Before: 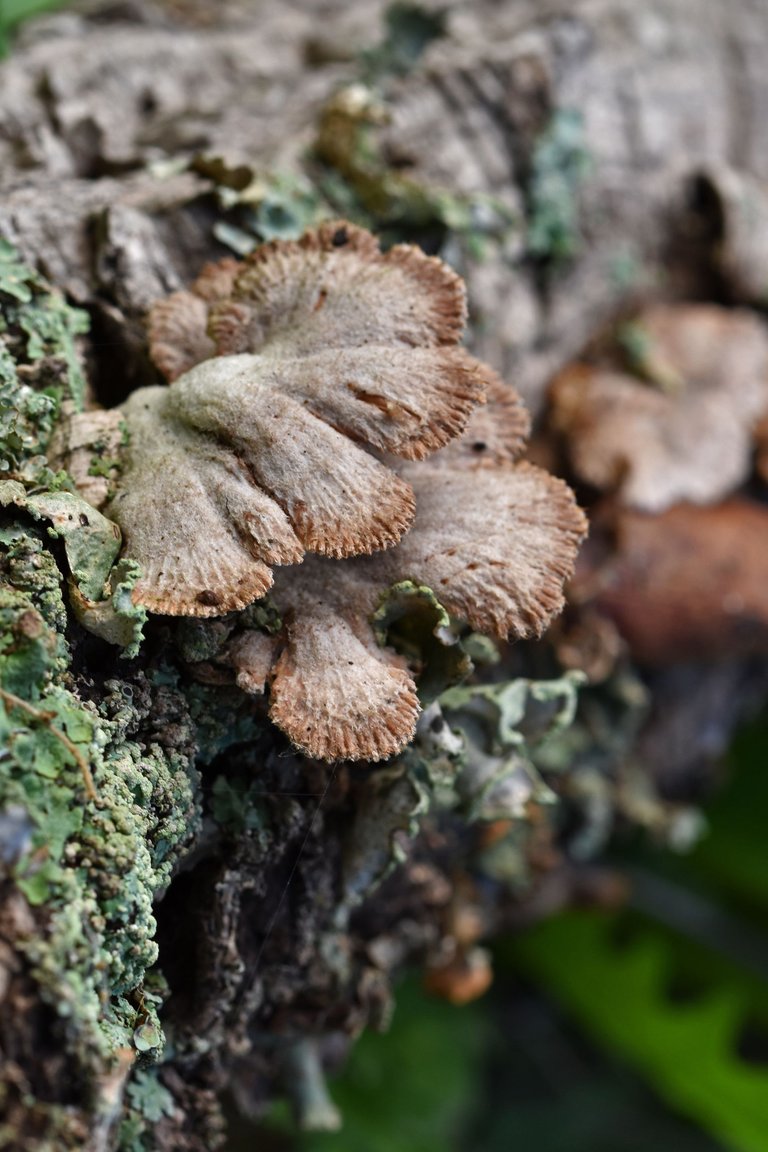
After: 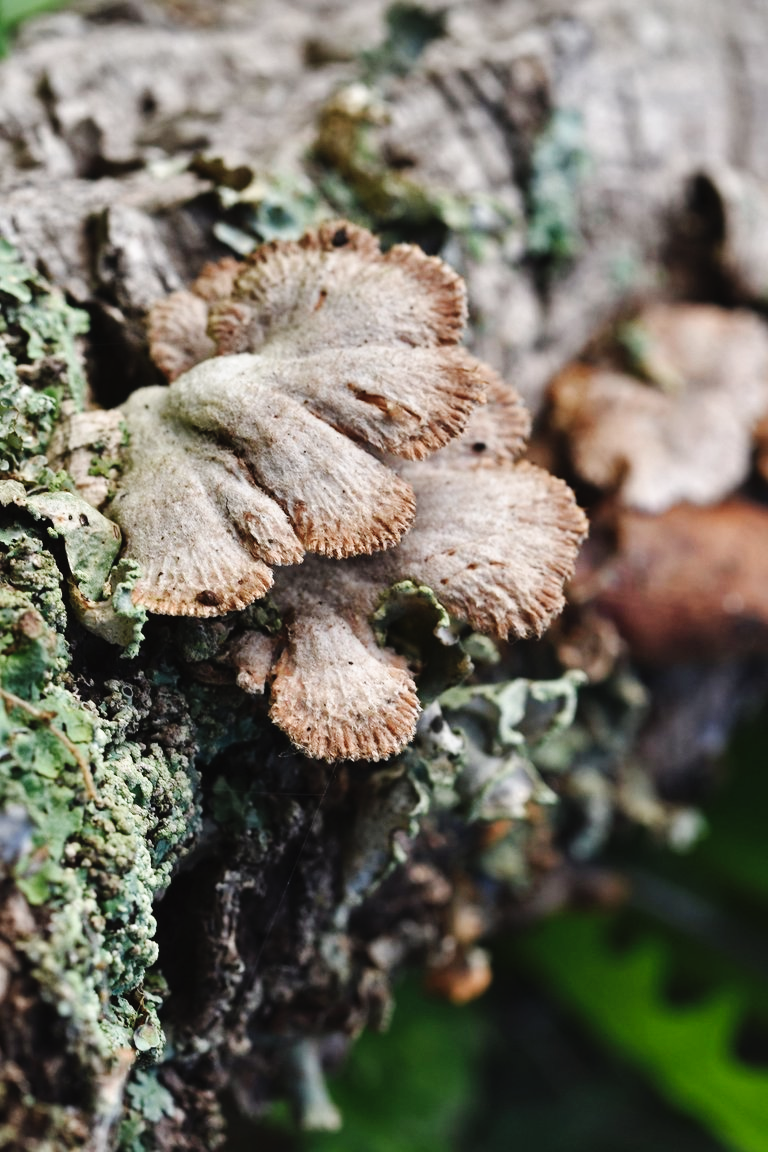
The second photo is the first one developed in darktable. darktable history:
color zones: curves: ch0 [(0, 0.559) (0.153, 0.551) (0.229, 0.5) (0.429, 0.5) (0.571, 0.5) (0.714, 0.5) (0.857, 0.5) (1, 0.559)]; ch1 [(0, 0.417) (0.112, 0.336) (0.213, 0.26) (0.429, 0.34) (0.571, 0.35) (0.683, 0.331) (0.857, 0.344) (1, 0.417)], mix -61.98%
tone curve: curves: ch0 [(0, 0.023) (0.1, 0.084) (0.184, 0.168) (0.45, 0.54) (0.57, 0.683) (0.722, 0.825) (0.877, 0.948) (1, 1)]; ch1 [(0, 0) (0.414, 0.395) (0.453, 0.437) (0.502, 0.509) (0.521, 0.519) (0.573, 0.568) (0.618, 0.61) (0.654, 0.642) (1, 1)]; ch2 [(0, 0) (0.421, 0.43) (0.45, 0.463) (0.492, 0.504) (0.511, 0.519) (0.557, 0.557) (0.602, 0.605) (1, 1)], preserve colors none
